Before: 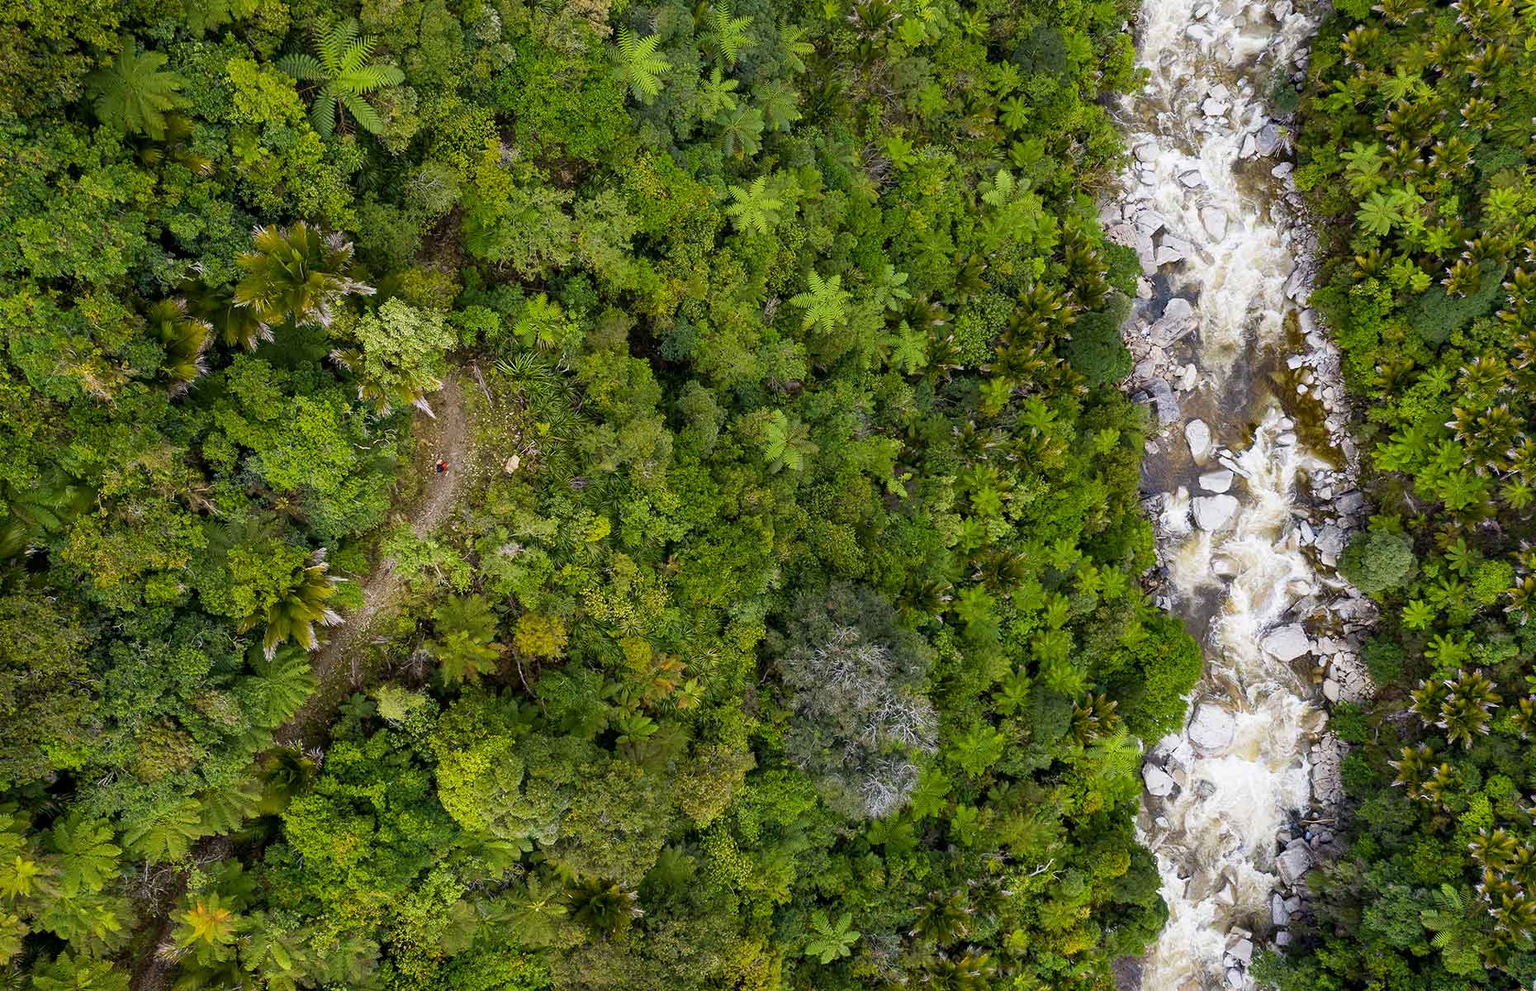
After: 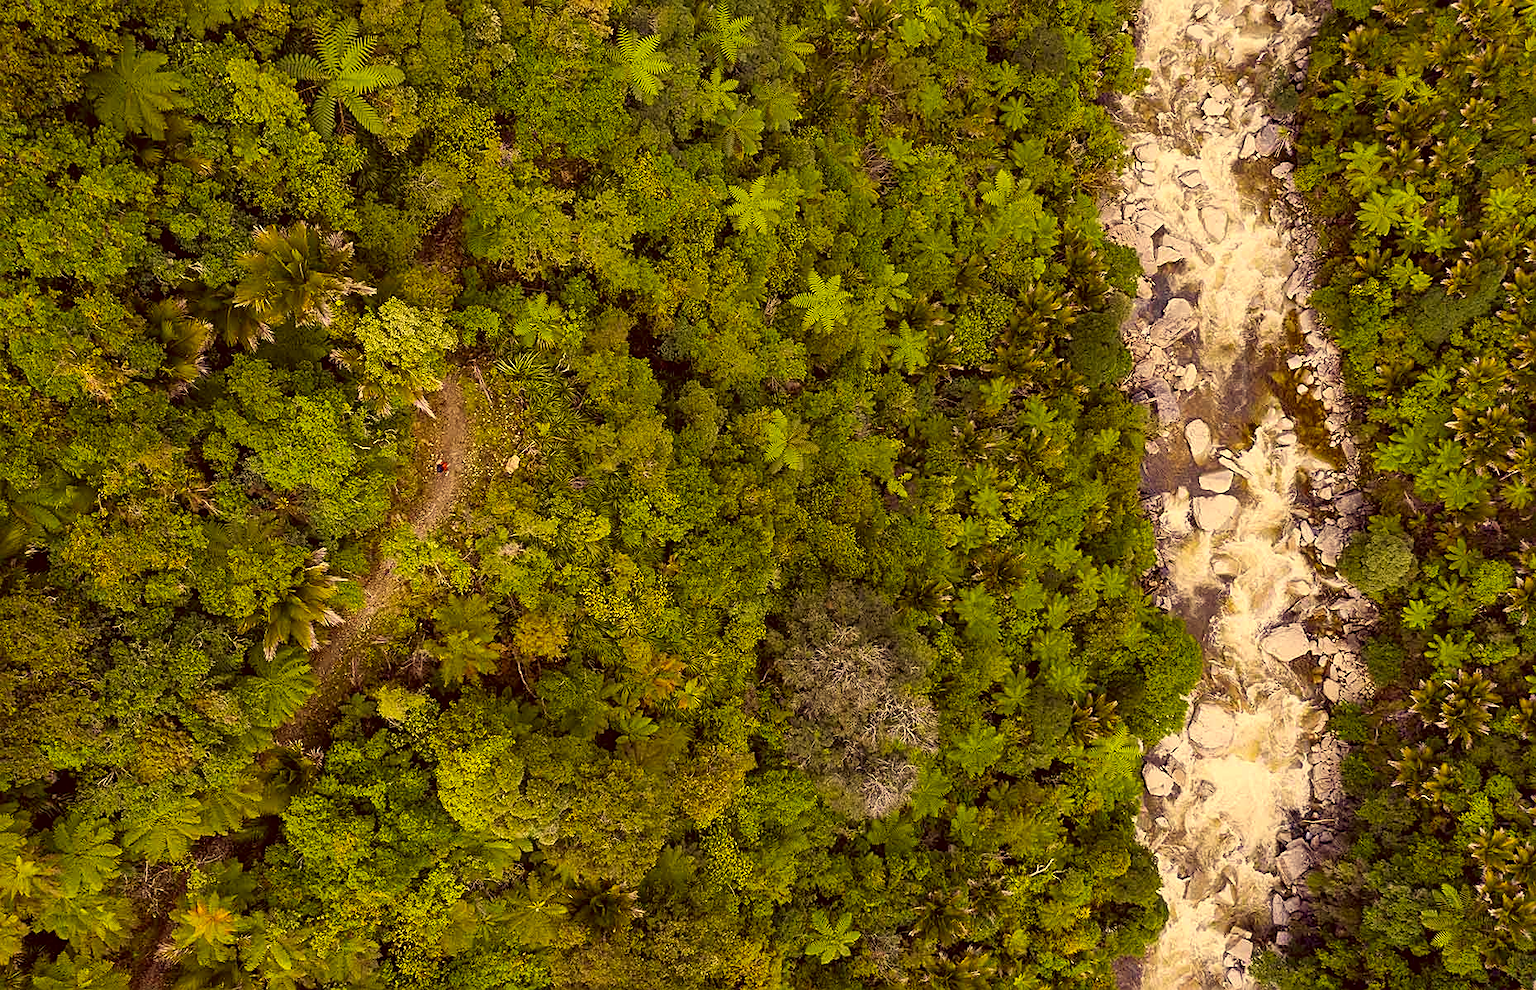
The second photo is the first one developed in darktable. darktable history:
sharpen: on, module defaults
color correction: highlights a* 10.12, highlights b* 39.04, shadows a* 14.62, shadows b* 3.37
